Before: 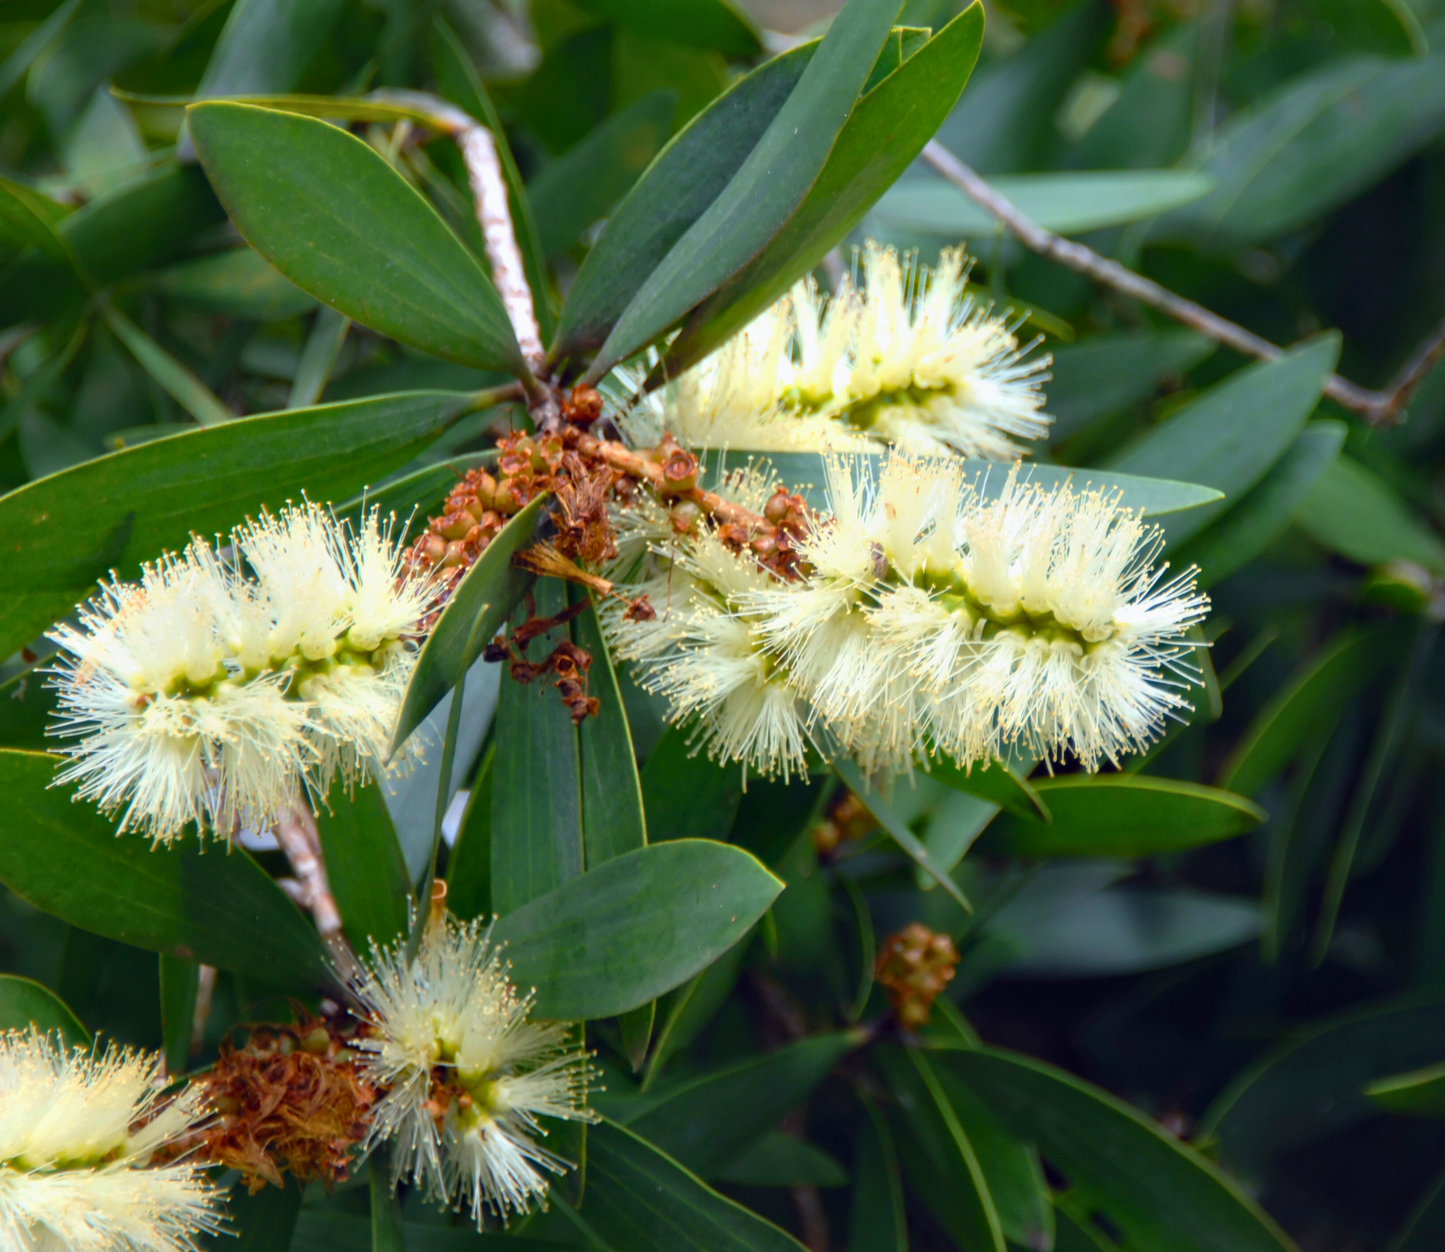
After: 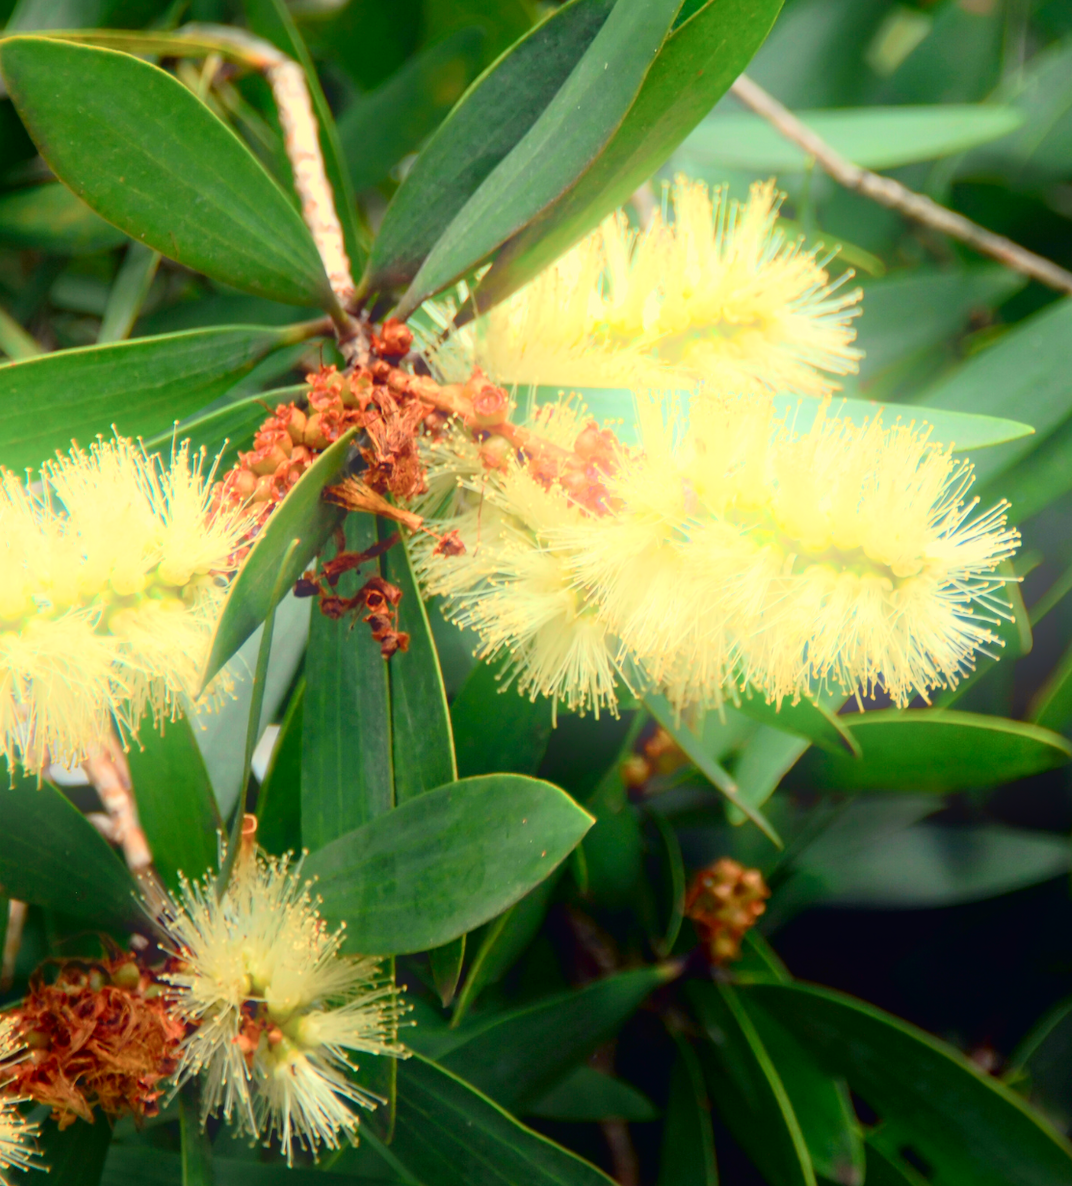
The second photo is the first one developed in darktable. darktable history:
crop and rotate: left 13.15%, top 5.251%, right 12.609%
bloom: on, module defaults
white balance: red 1.08, blue 0.791
tone curve: curves: ch0 [(0, 0.013) (0.054, 0.018) (0.205, 0.191) (0.289, 0.292) (0.39, 0.424) (0.493, 0.551) (0.666, 0.743) (0.795, 0.841) (1, 0.998)]; ch1 [(0, 0) (0.385, 0.343) (0.439, 0.415) (0.494, 0.495) (0.501, 0.501) (0.51, 0.509) (0.54, 0.552) (0.586, 0.614) (0.66, 0.706) (0.783, 0.804) (1, 1)]; ch2 [(0, 0) (0.32, 0.281) (0.403, 0.399) (0.441, 0.428) (0.47, 0.469) (0.498, 0.496) (0.524, 0.538) (0.566, 0.579) (0.633, 0.665) (0.7, 0.711) (1, 1)], color space Lab, independent channels, preserve colors none
